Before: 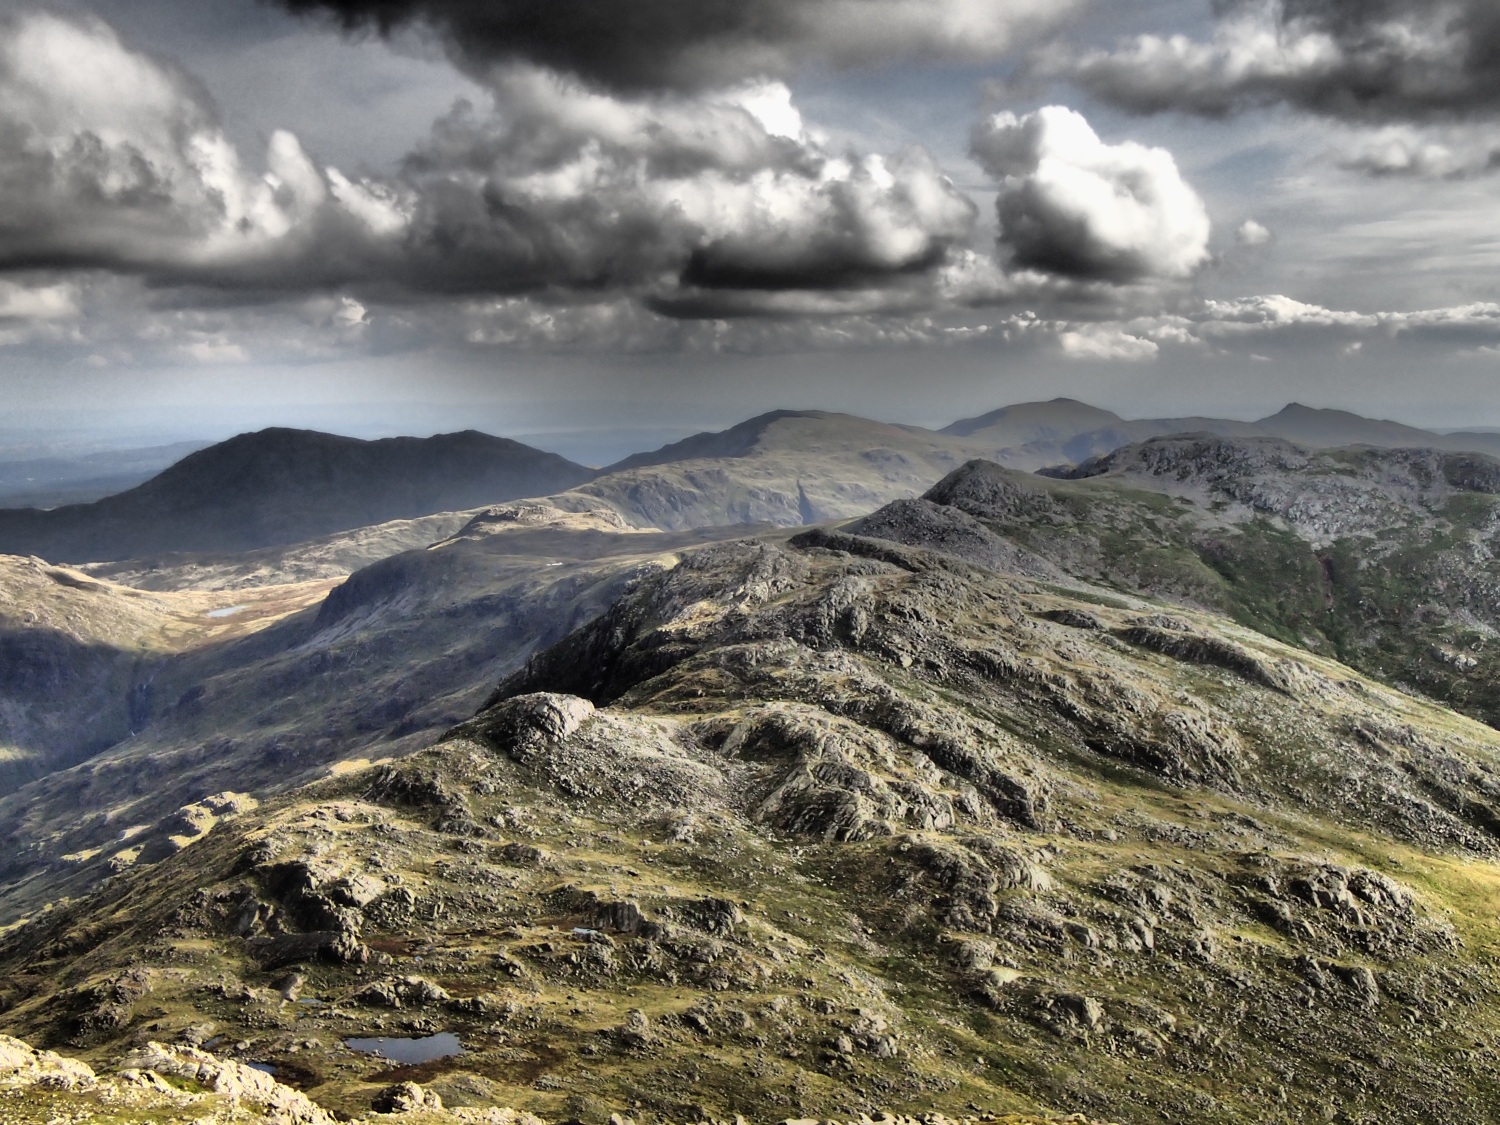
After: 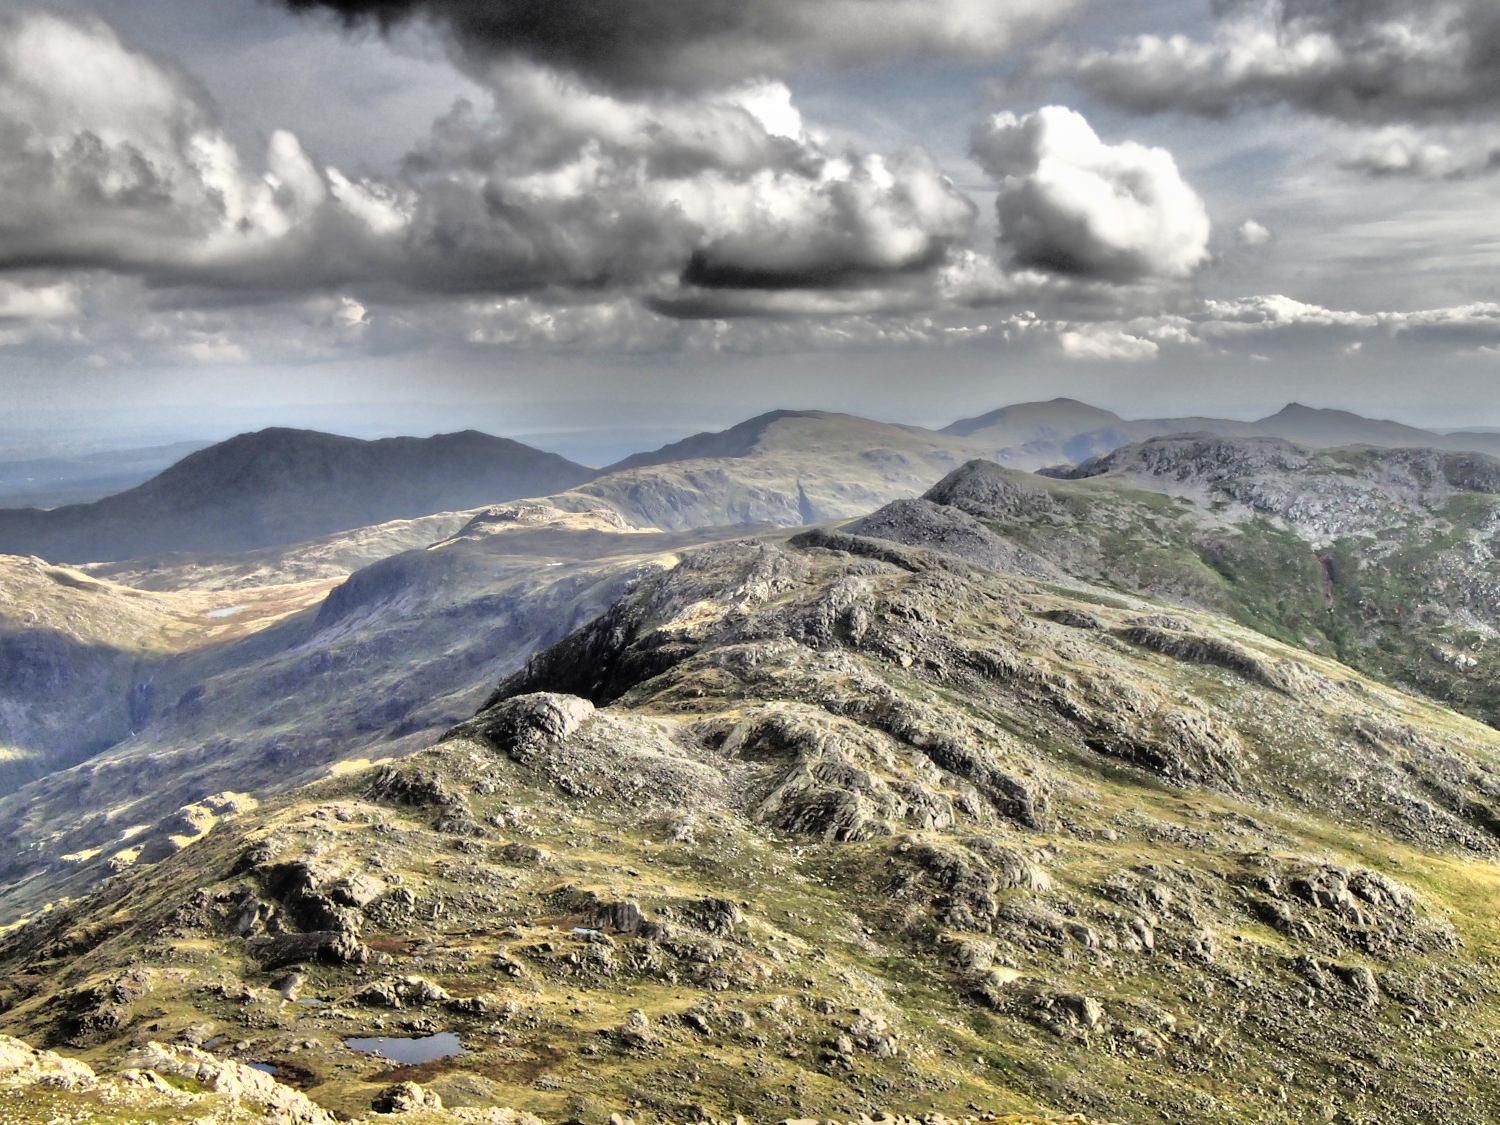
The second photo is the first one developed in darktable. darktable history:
tone equalizer: -7 EV 0.15 EV, -6 EV 0.6 EV, -5 EV 1.15 EV, -4 EV 1.33 EV, -3 EV 1.15 EV, -2 EV 0.6 EV, -1 EV 0.15 EV, mask exposure compensation -0.5 EV
color balance rgb: global vibrance -1%, saturation formula JzAzBz (2021)
